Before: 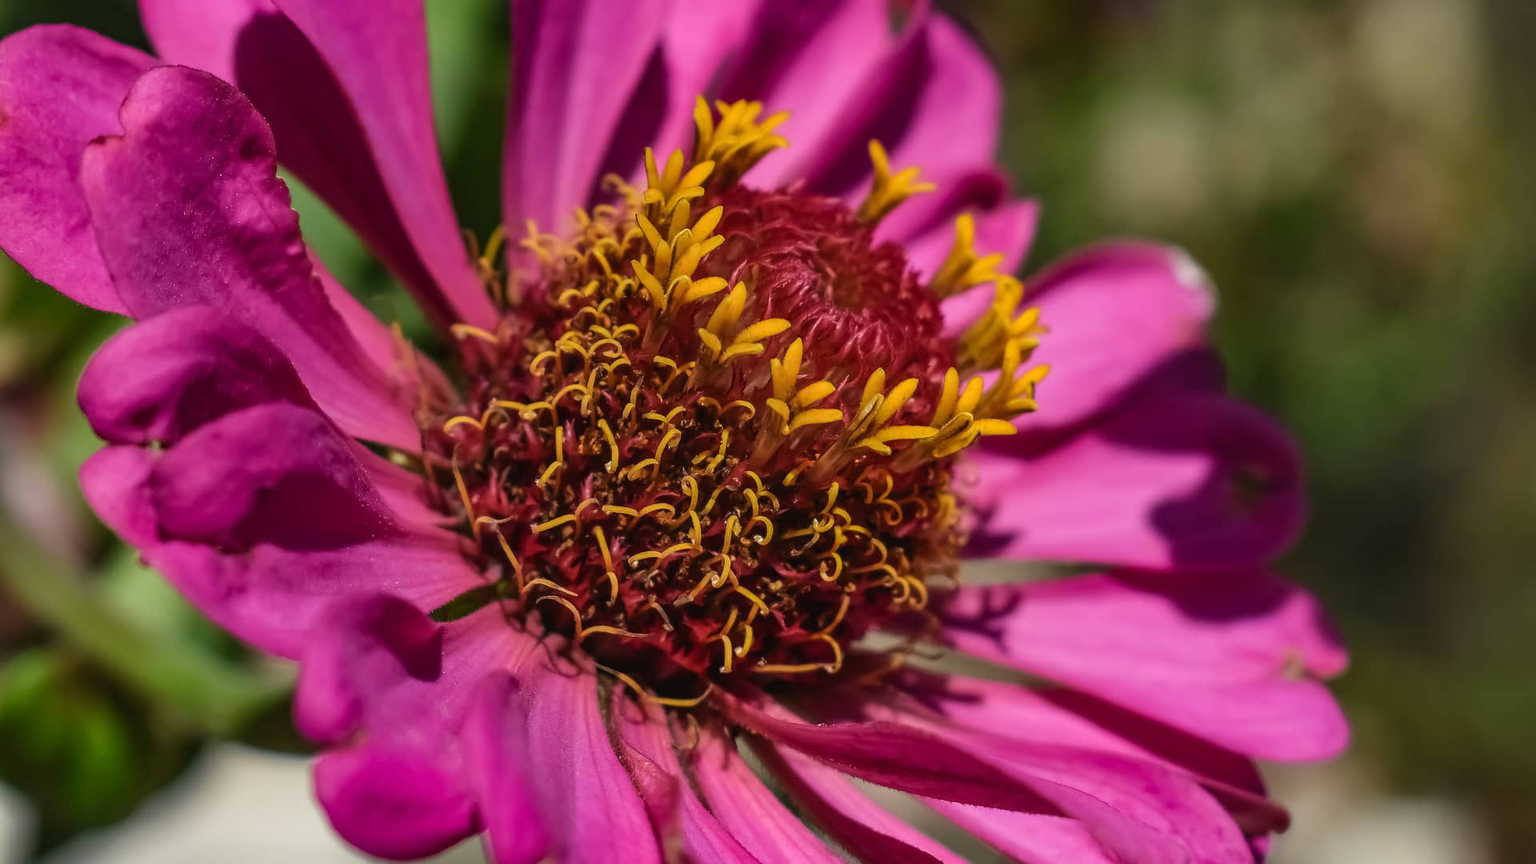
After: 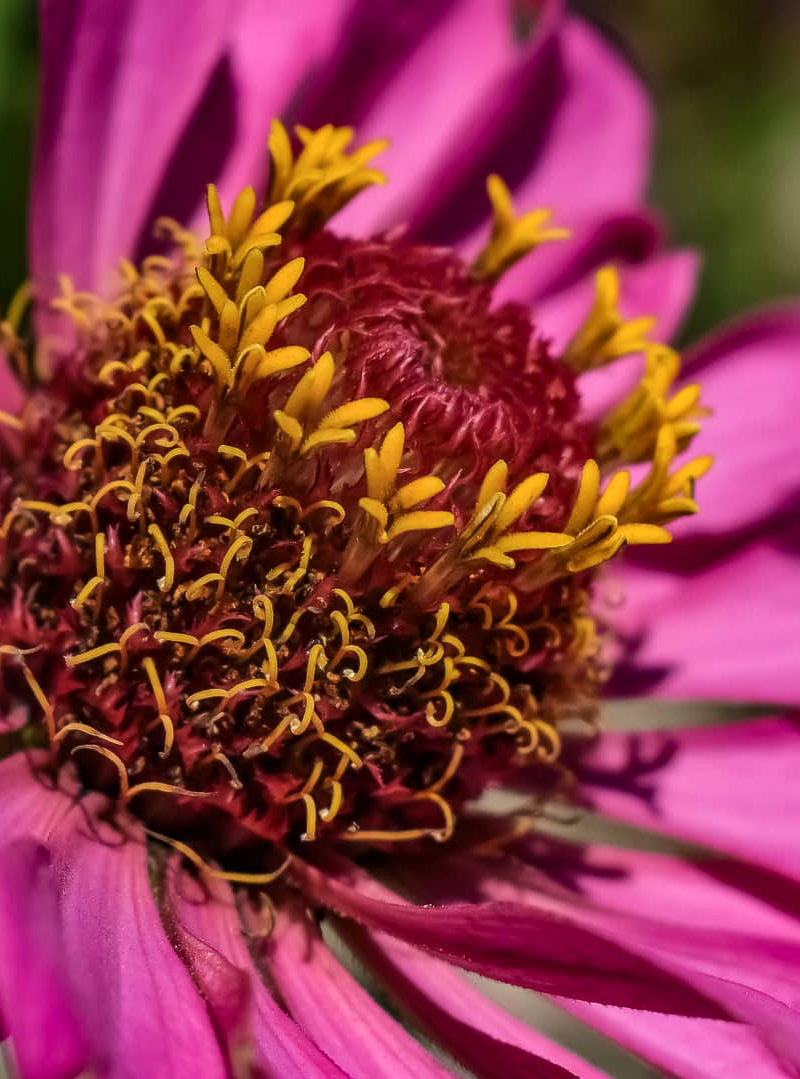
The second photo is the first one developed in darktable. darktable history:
local contrast: mode bilateral grid, contrast 25, coarseness 50, detail 123%, midtone range 0.2
crop: left 31.229%, right 27.105%
